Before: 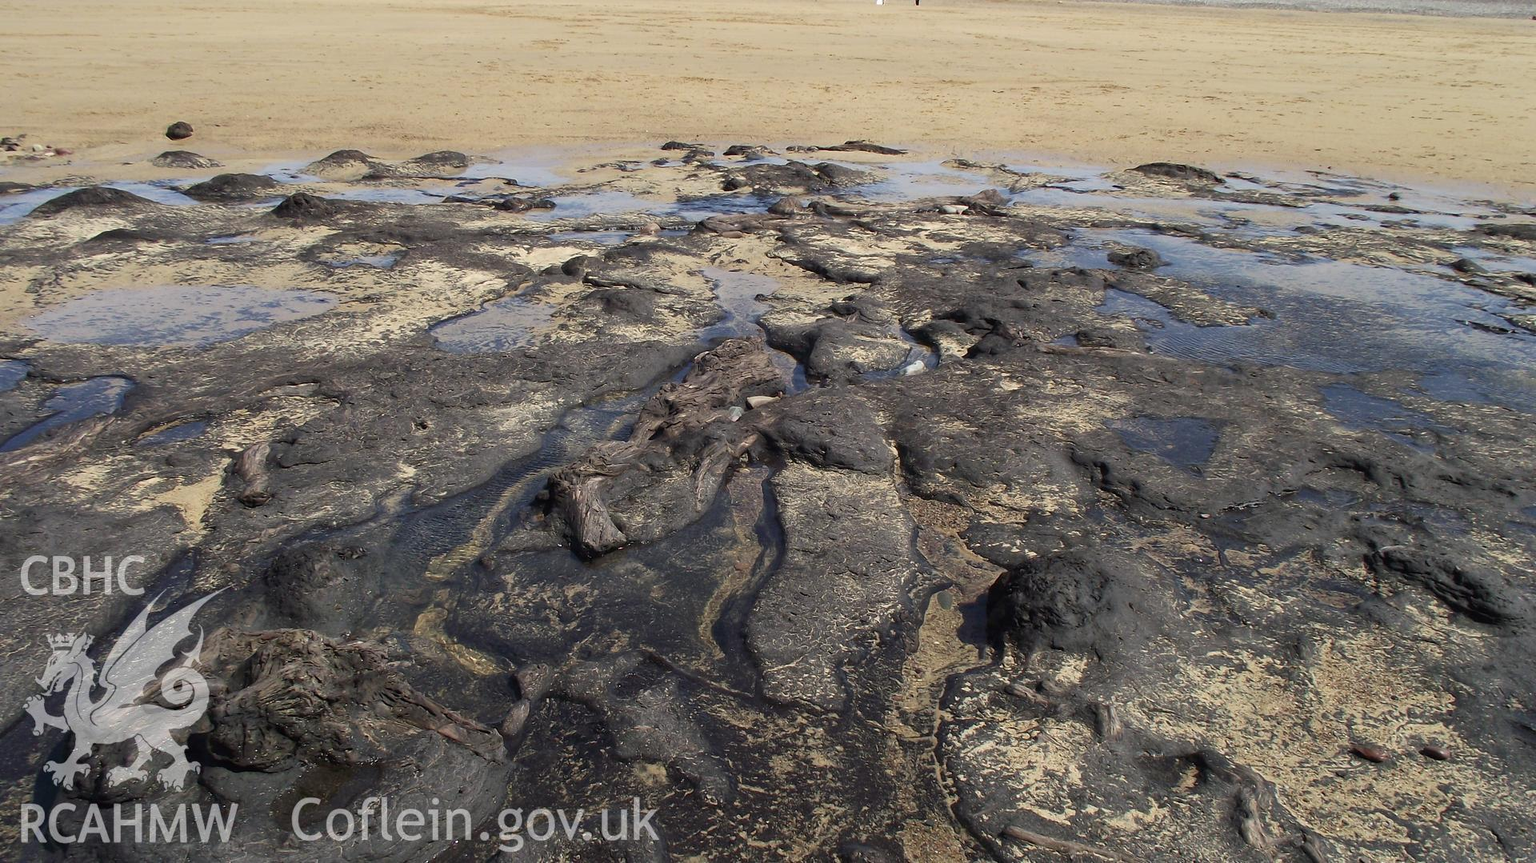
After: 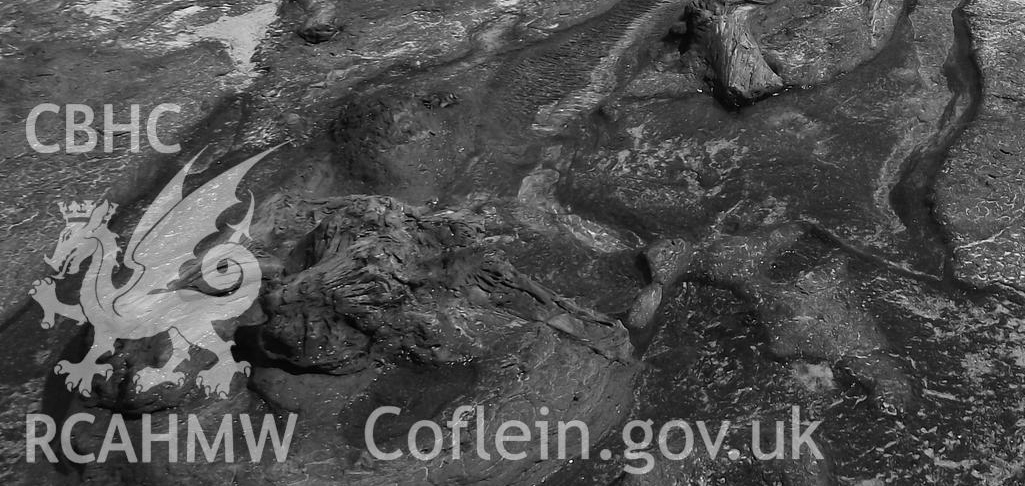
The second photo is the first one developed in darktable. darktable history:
crop and rotate: top 54.778%, right 46.61%, bottom 0.159%
monochrome: on, module defaults
tone equalizer: on, module defaults
